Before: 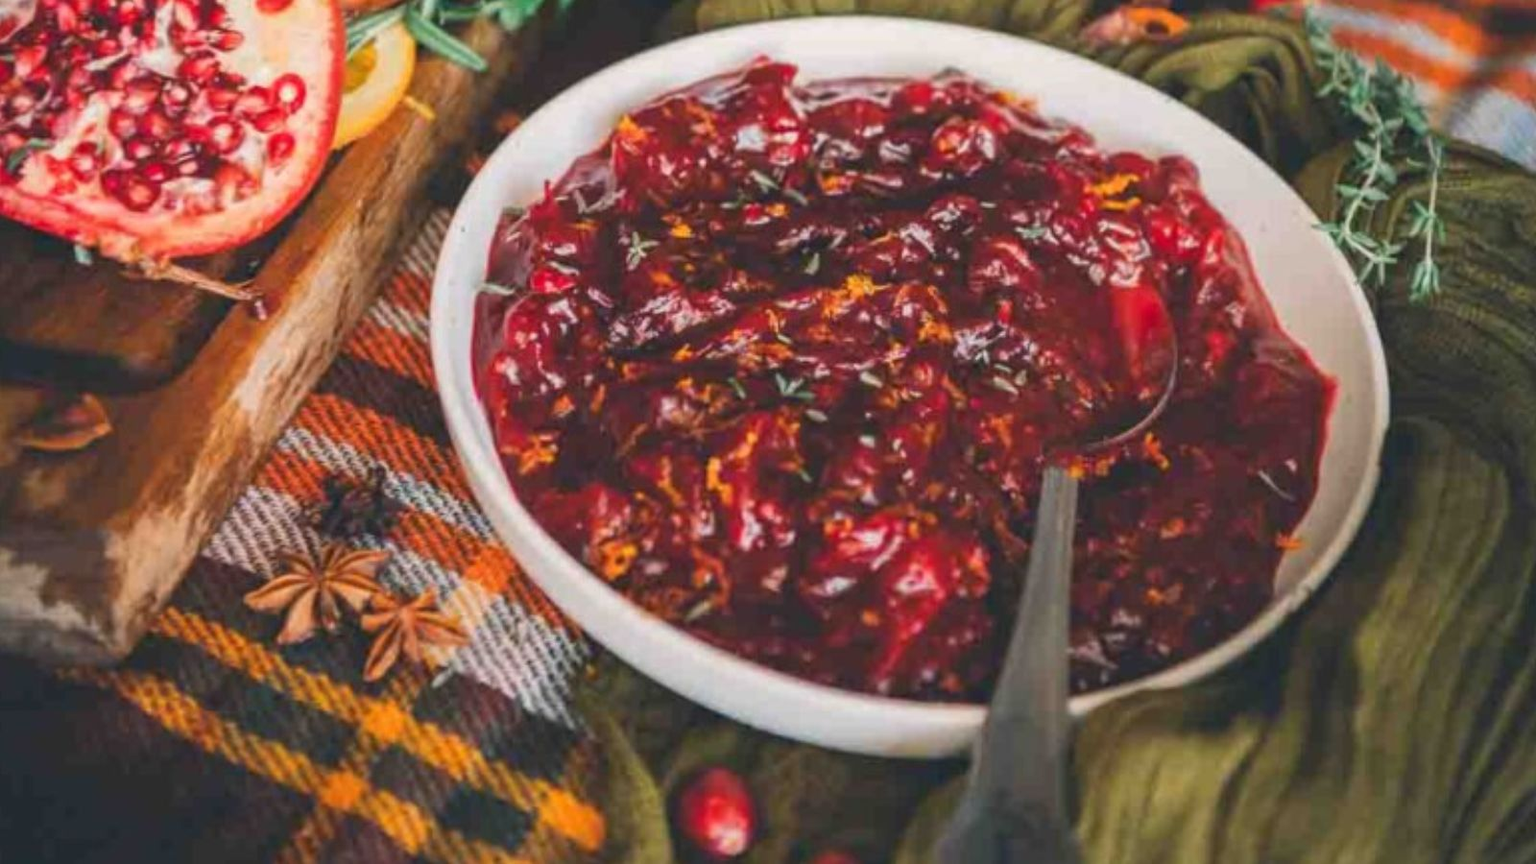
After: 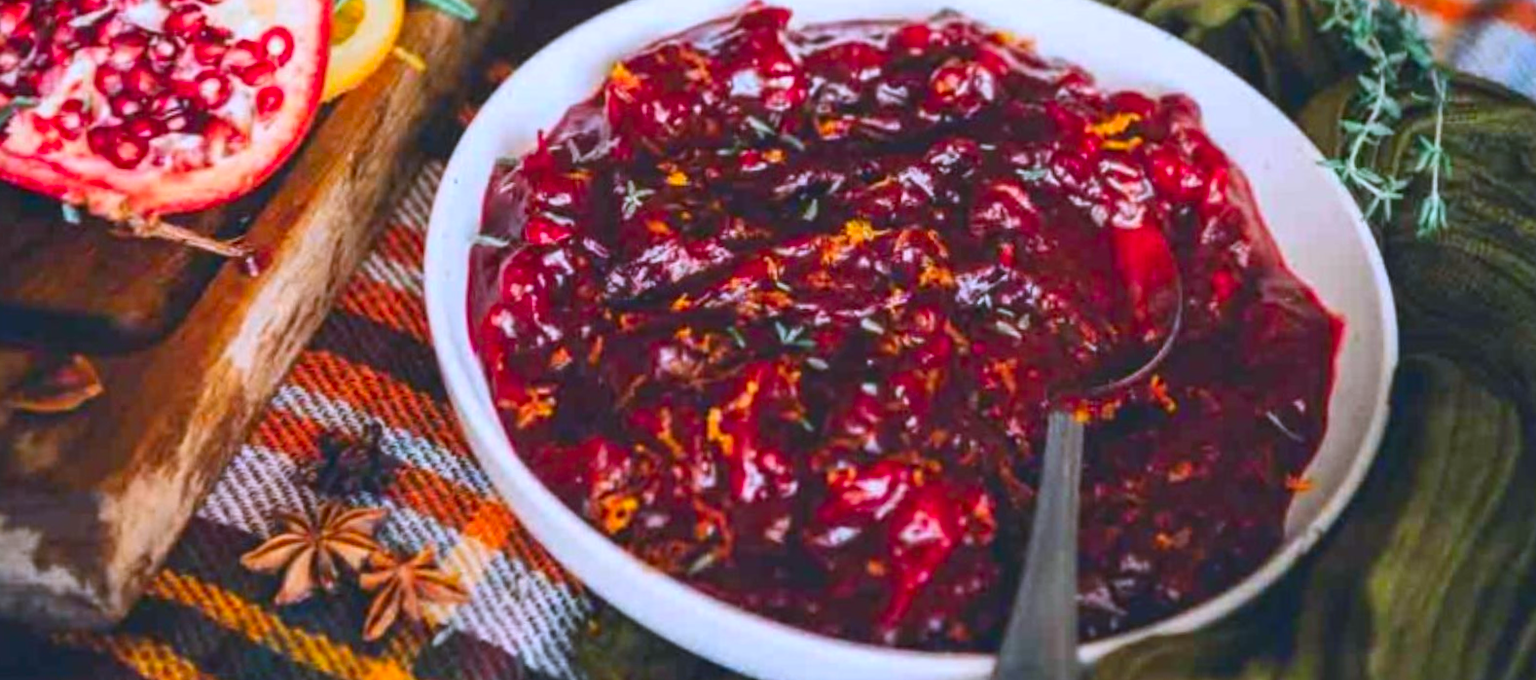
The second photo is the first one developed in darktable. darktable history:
white balance: red 0.948, green 1.02, blue 1.176
contrast brightness saturation: contrast 0.16, saturation 0.32
rotate and perspective: rotation -1°, crop left 0.011, crop right 0.989, crop top 0.025, crop bottom 0.975
crop and rotate: top 5.667%, bottom 14.937%
